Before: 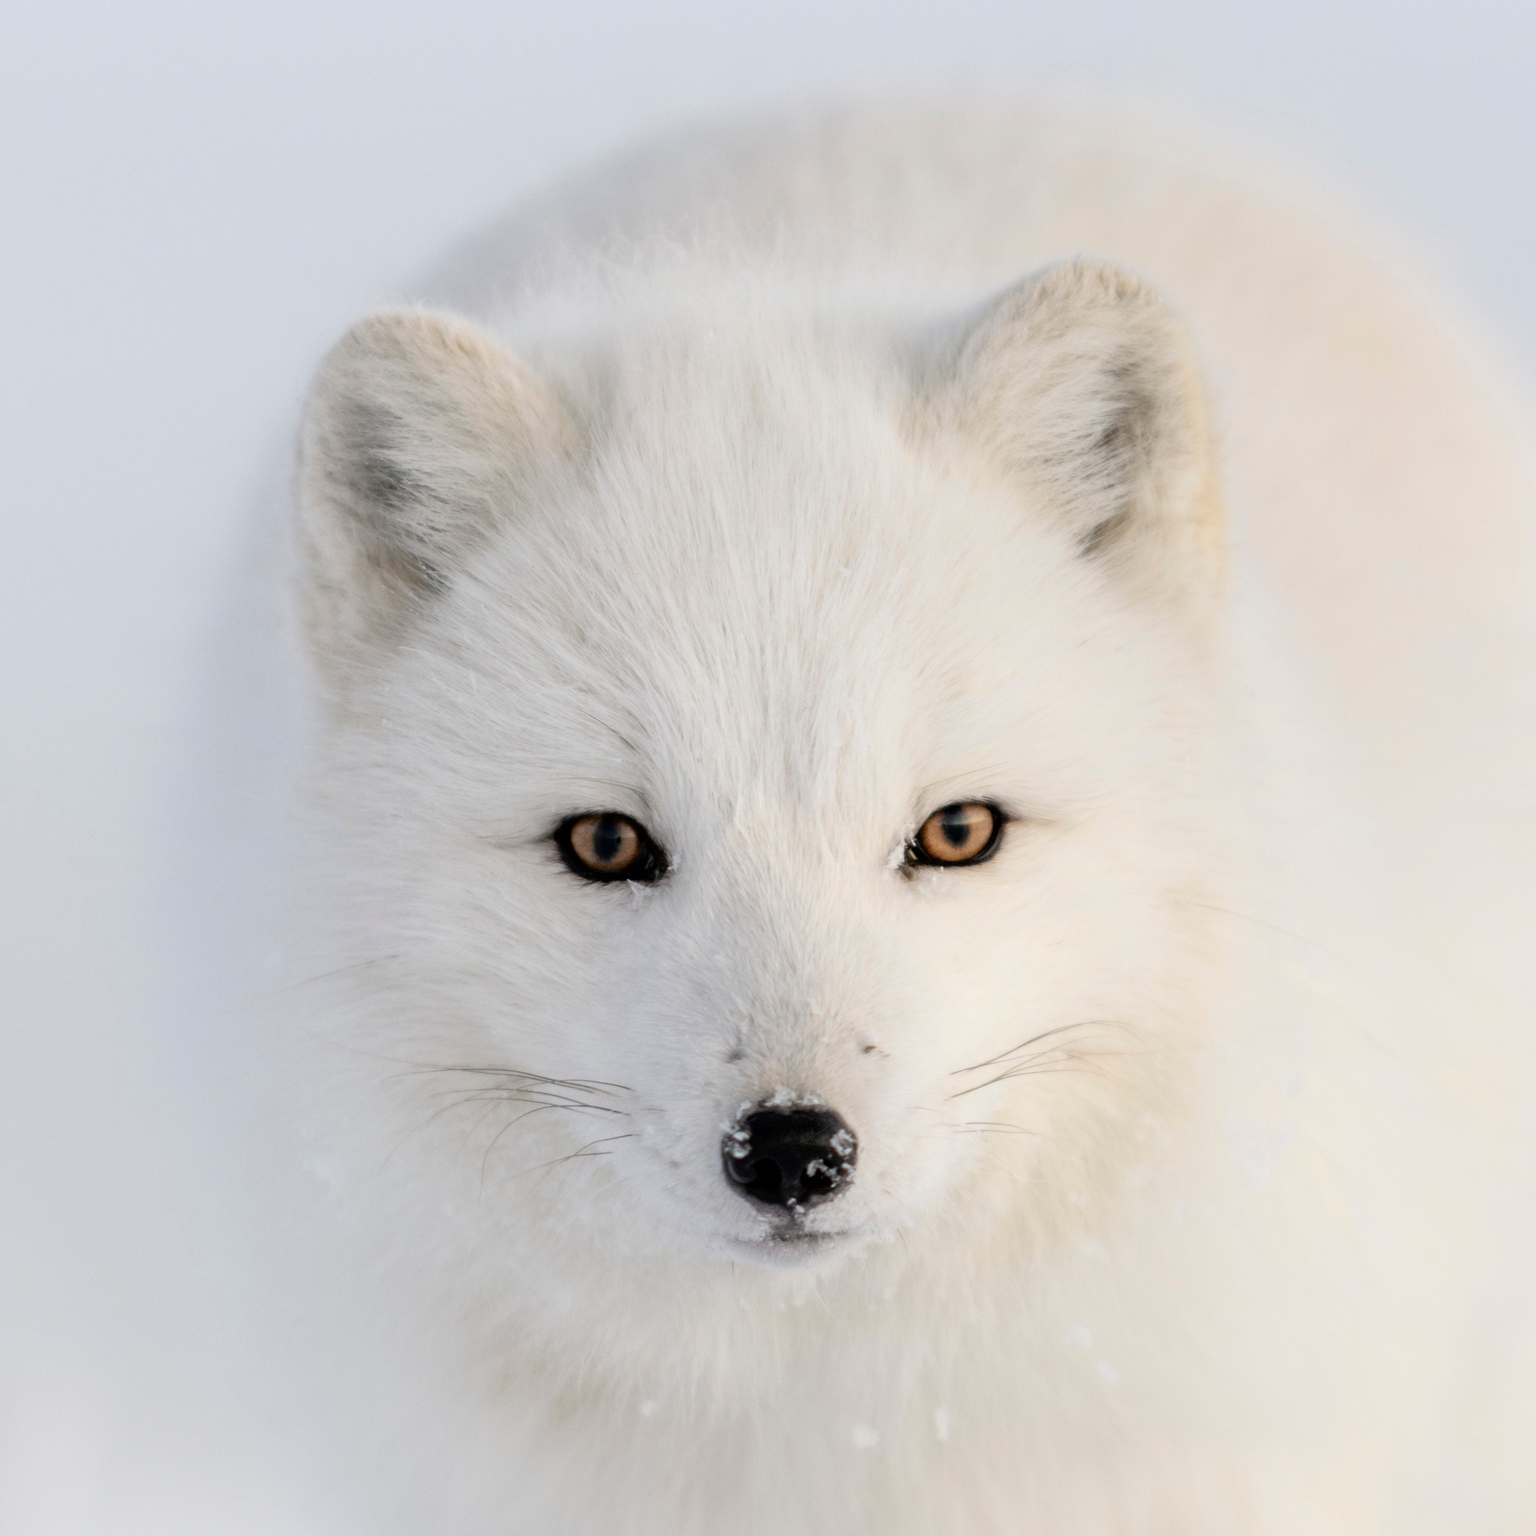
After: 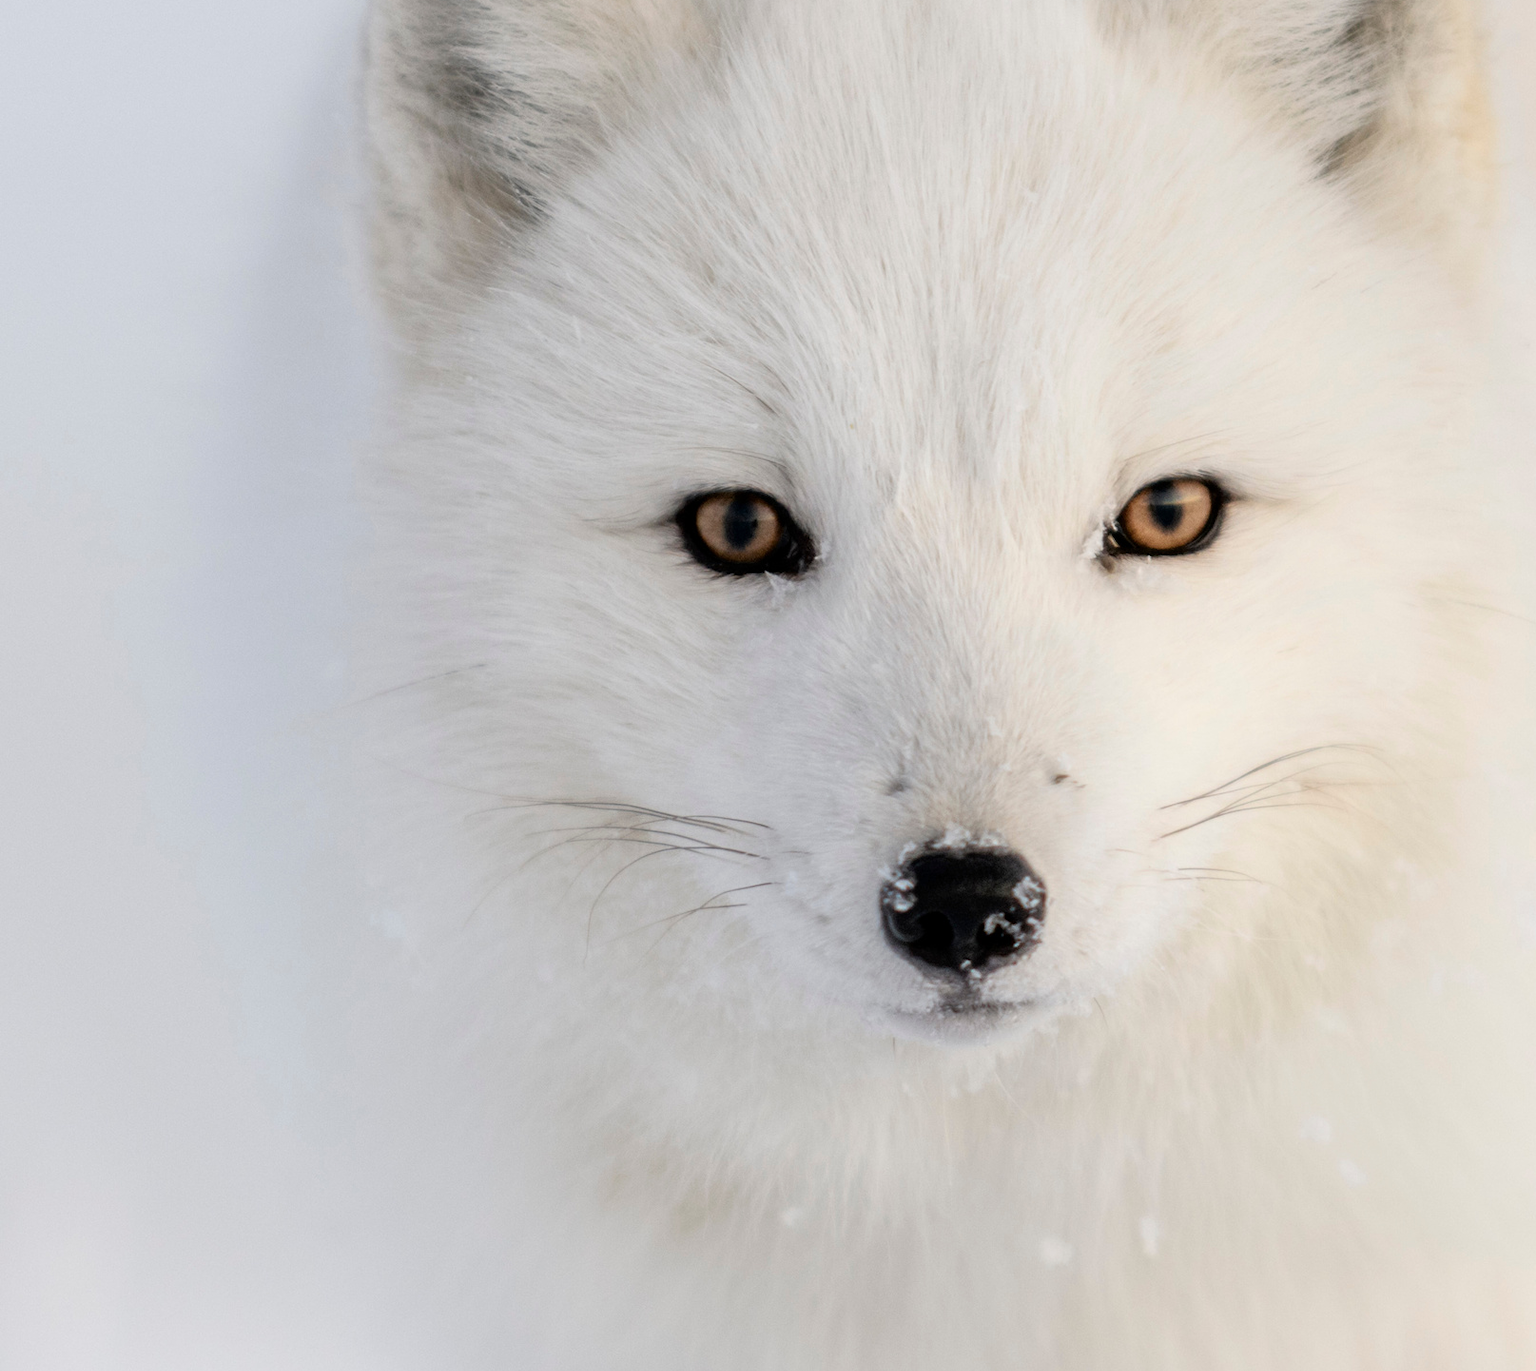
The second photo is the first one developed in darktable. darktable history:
crop: top 26.793%, right 18.003%
